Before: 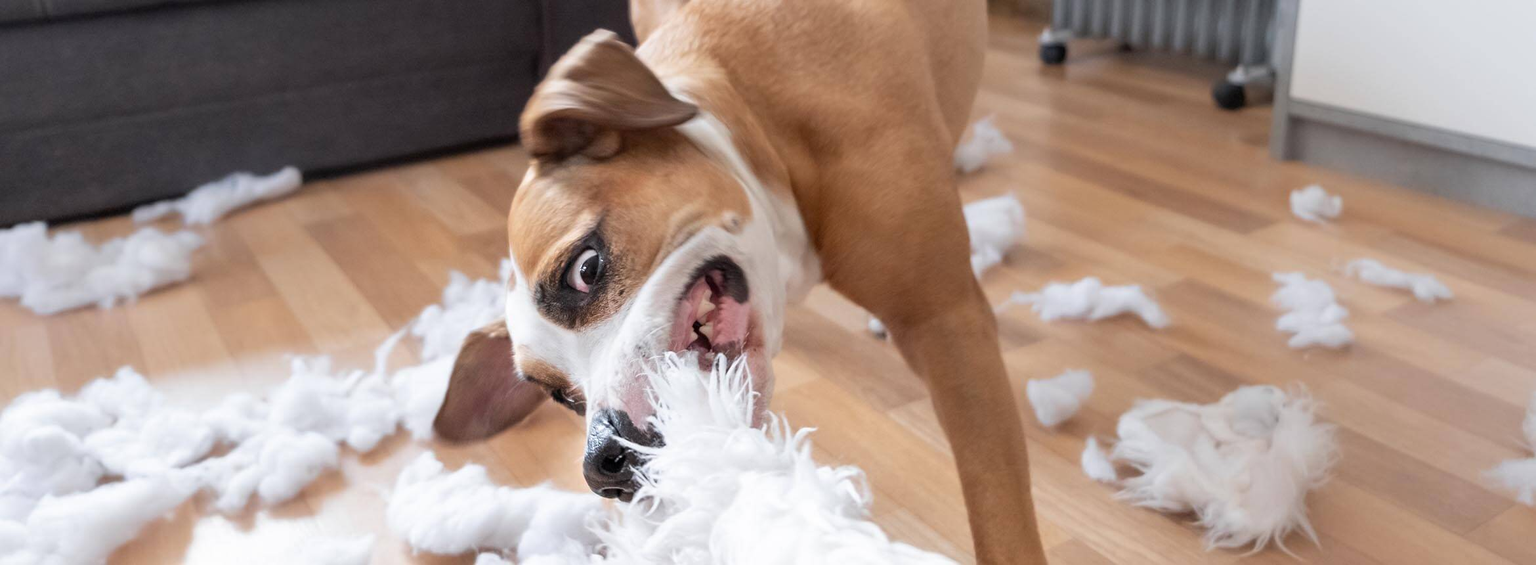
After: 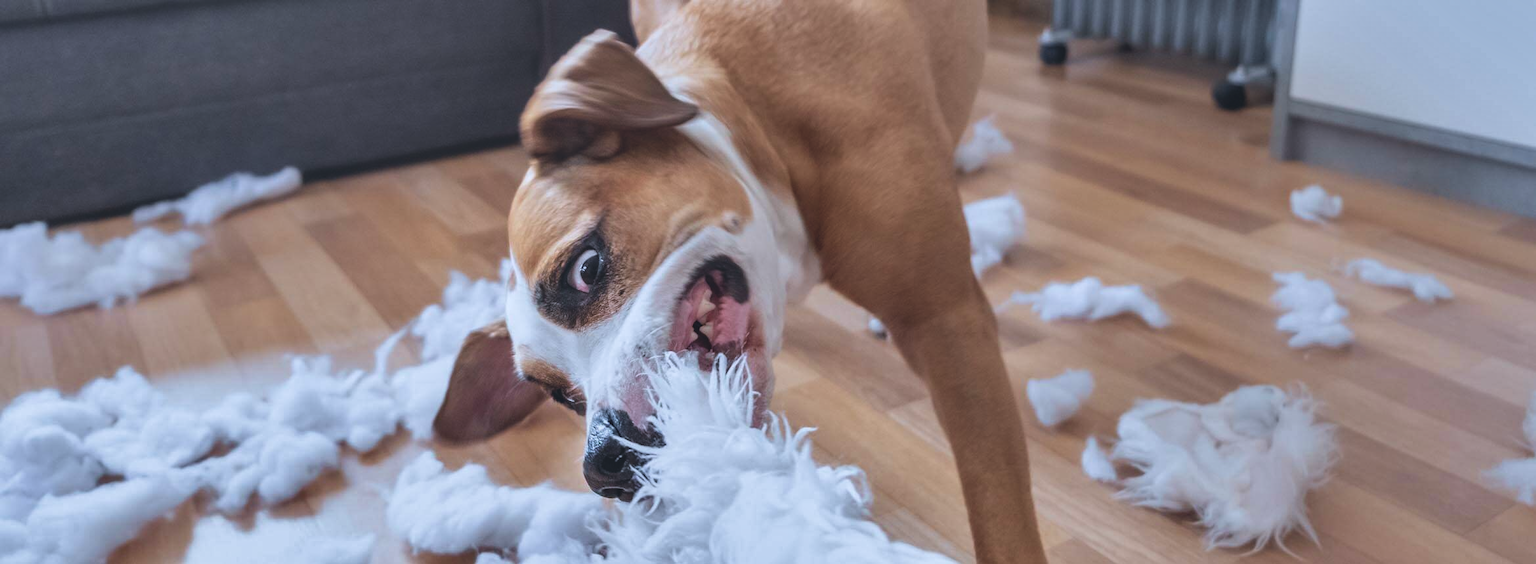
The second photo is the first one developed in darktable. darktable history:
exposure: black level correction -0.037, exposure -0.498 EV, compensate highlight preservation false
local contrast: highlights 62%, detail 143%, midtone range 0.435
velvia: strength 28.33%
shadows and highlights: highlights color adjustment 78.67%, low approximation 0.01, soften with gaussian
color calibration: x 0.37, y 0.382, temperature 4314.02 K
